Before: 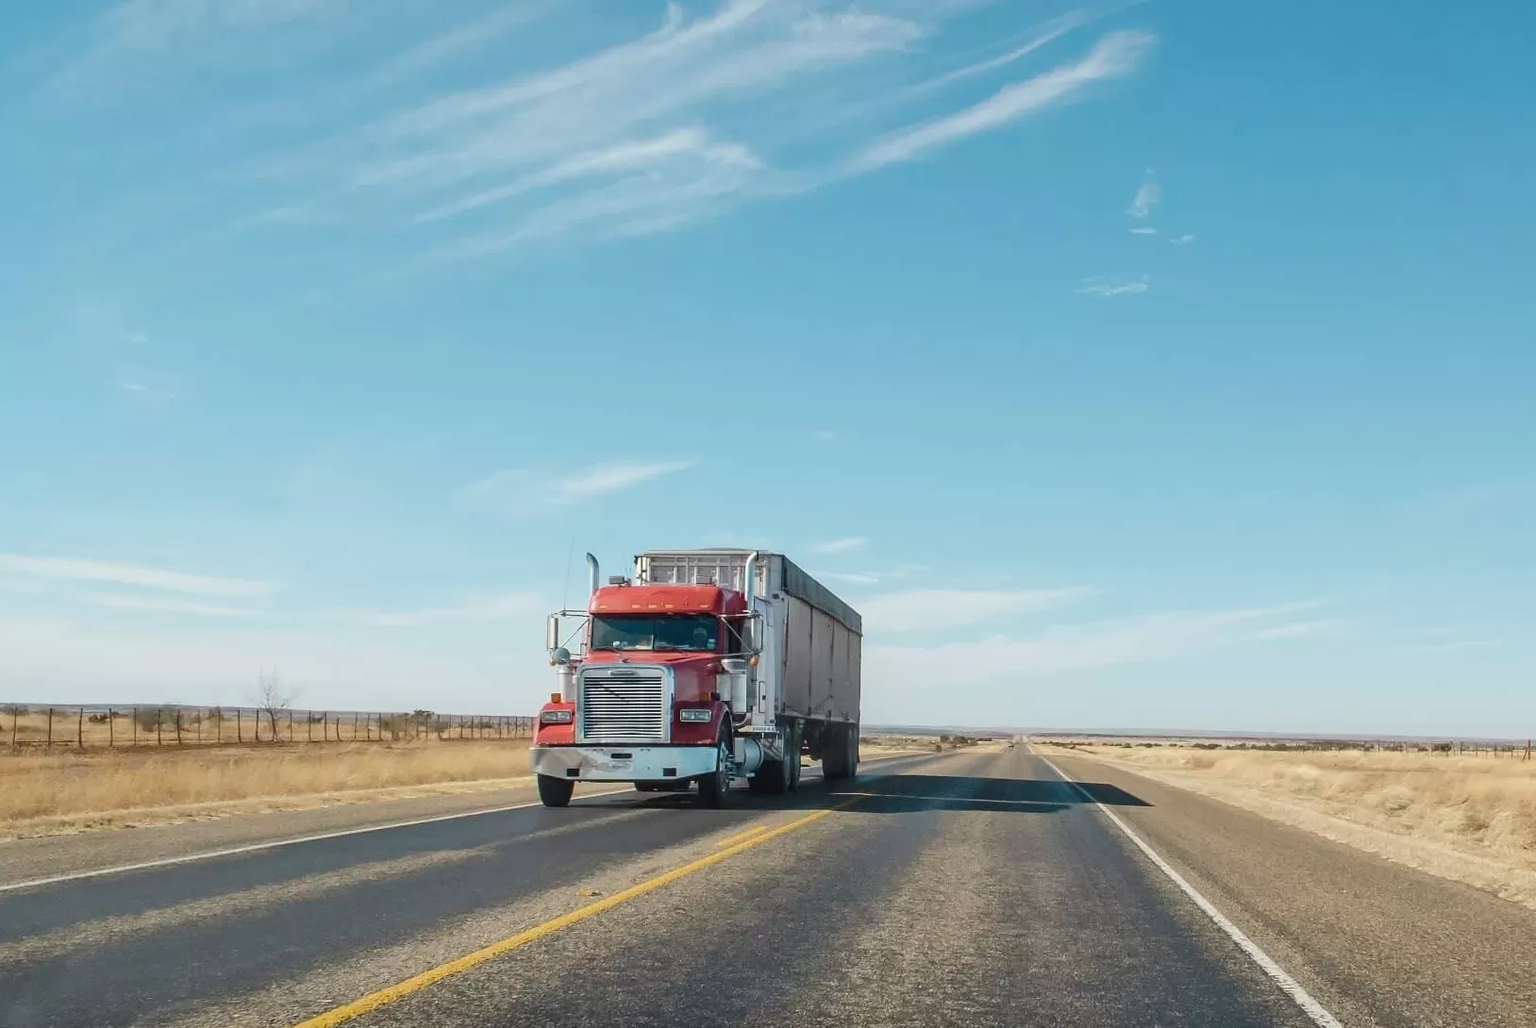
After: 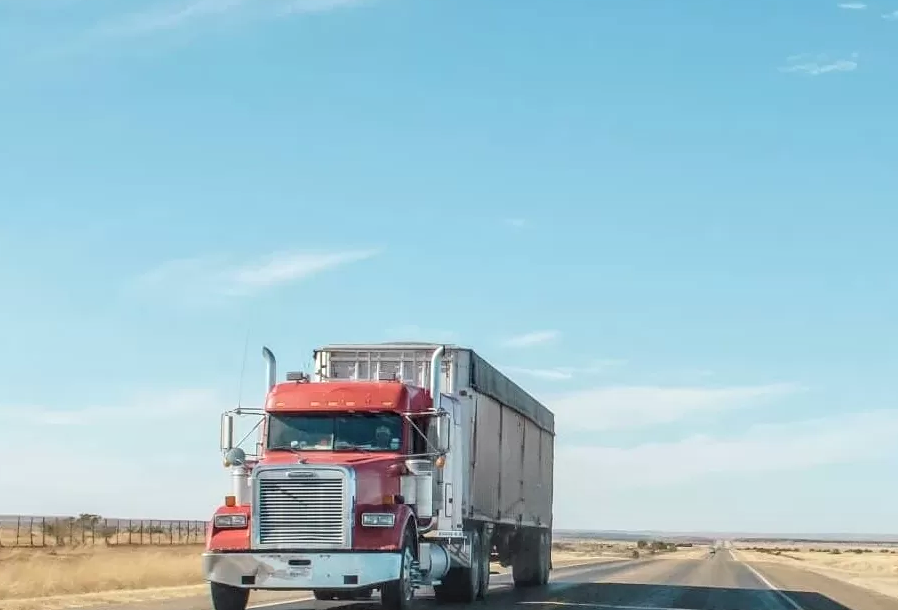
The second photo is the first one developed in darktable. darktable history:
crop and rotate: left 22.064%, top 21.945%, right 22.768%, bottom 22.017%
tone equalizer: on, module defaults
local contrast: detail 130%
contrast brightness saturation: brightness 0.148
